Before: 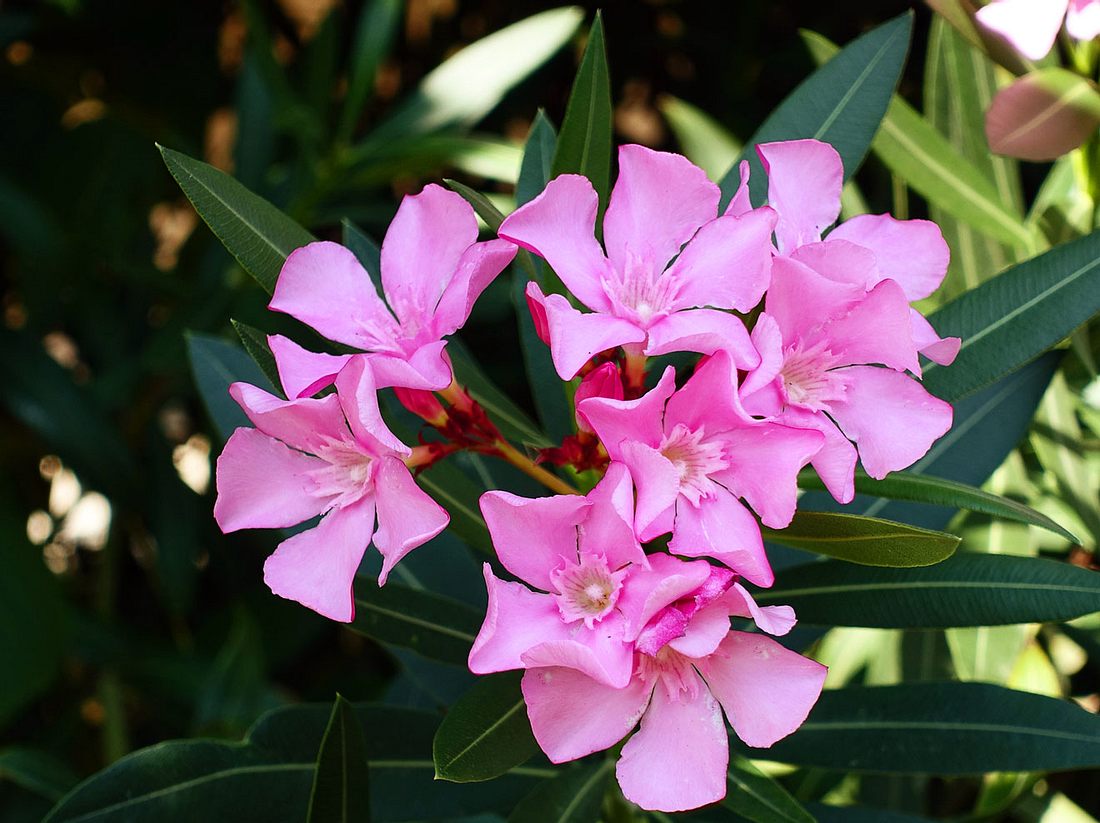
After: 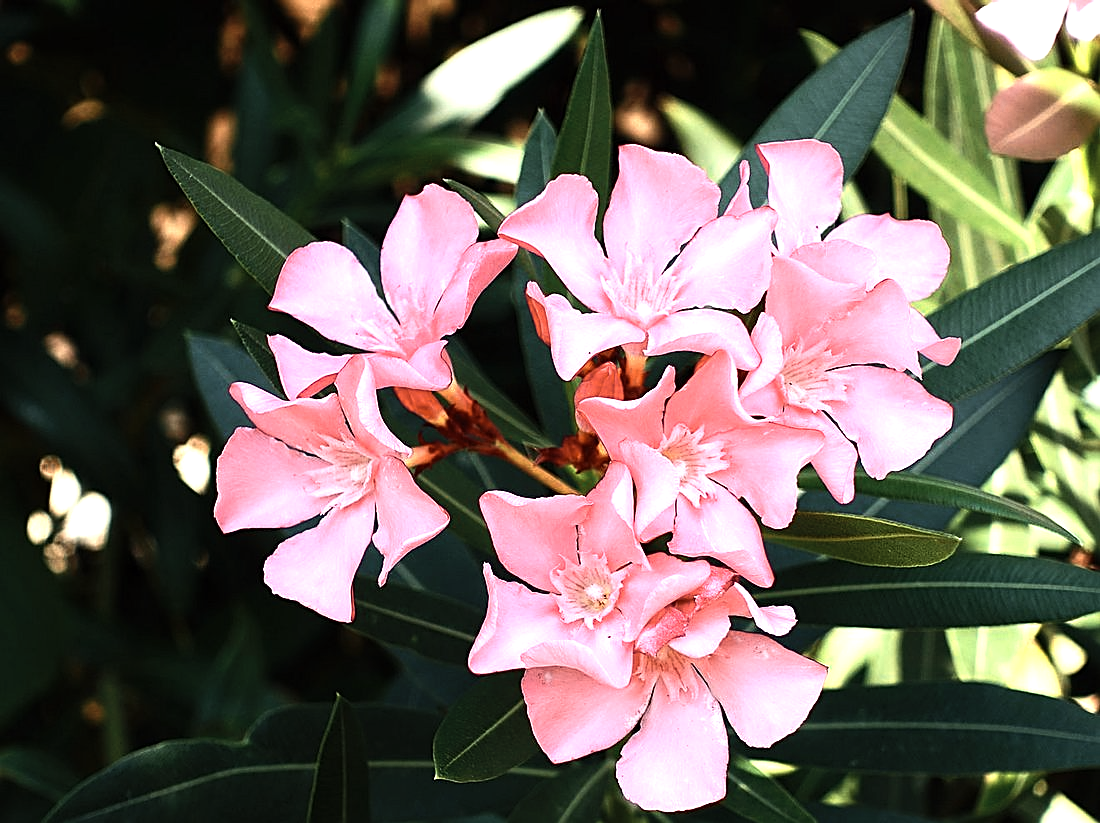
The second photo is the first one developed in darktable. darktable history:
color zones: curves: ch0 [(0.018, 0.548) (0.197, 0.654) (0.425, 0.447) (0.605, 0.658) (0.732, 0.579)]; ch1 [(0.105, 0.531) (0.224, 0.531) (0.386, 0.39) (0.618, 0.456) (0.732, 0.456) (0.956, 0.421)]; ch2 [(0.039, 0.583) (0.215, 0.465) (0.399, 0.544) (0.465, 0.548) (0.614, 0.447) (0.724, 0.43) (0.882, 0.623) (0.956, 0.632)]
sharpen: on, module defaults
tone equalizer: -8 EV -0.74 EV, -7 EV -0.702 EV, -6 EV -0.596 EV, -5 EV -0.396 EV, -3 EV 0.402 EV, -2 EV 0.6 EV, -1 EV 0.689 EV, +0 EV 0.733 EV, edges refinement/feathering 500, mask exposure compensation -1.57 EV, preserve details no
contrast brightness saturation: contrast 0.053, brightness 0.061, saturation 0.014
